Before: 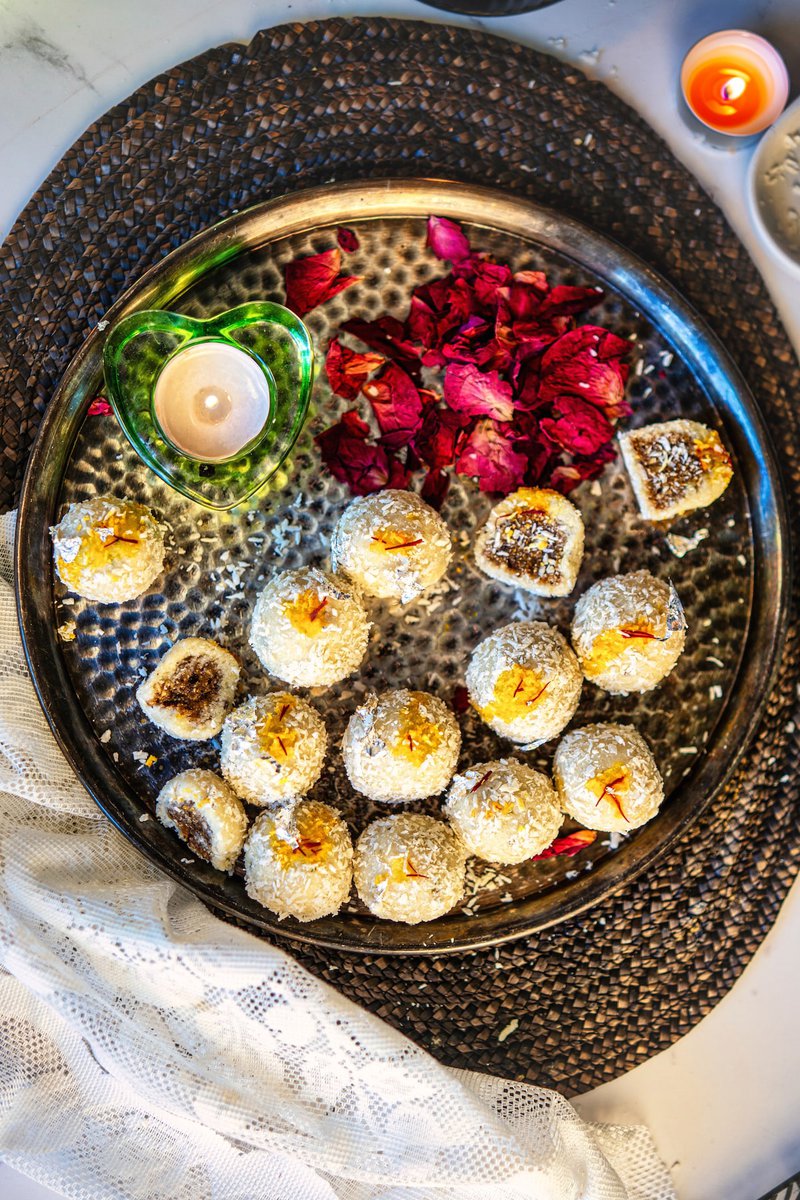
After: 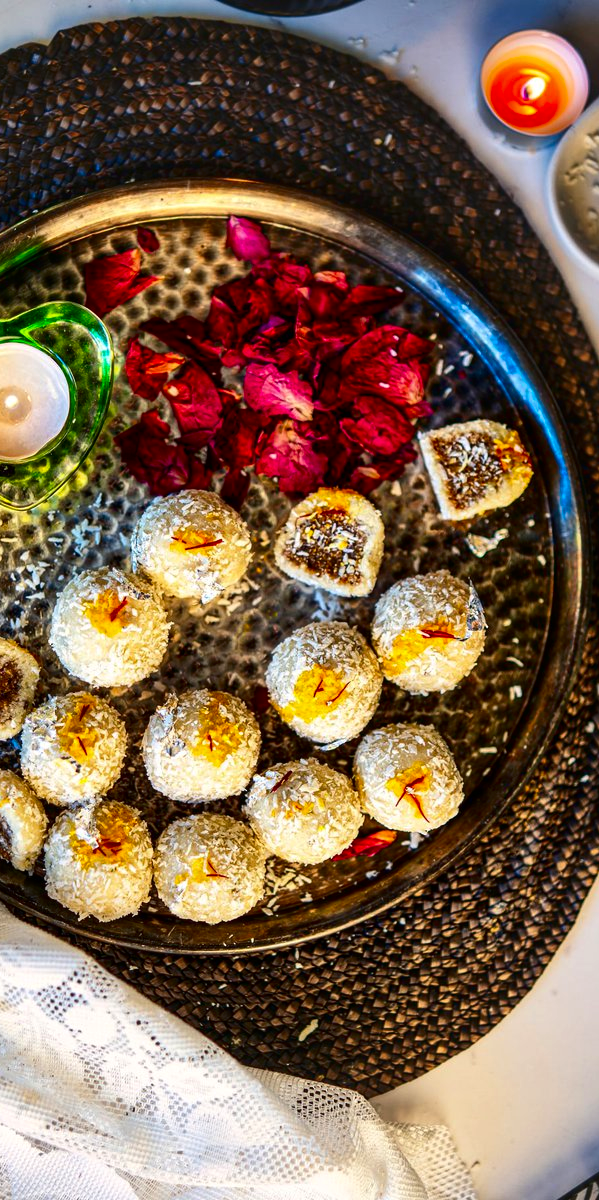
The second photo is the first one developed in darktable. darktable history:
contrast brightness saturation: contrast 0.118, brightness -0.122, saturation 0.199
crop and rotate: left 25.062%
tone equalizer: edges refinement/feathering 500, mask exposure compensation -1.25 EV, preserve details no
